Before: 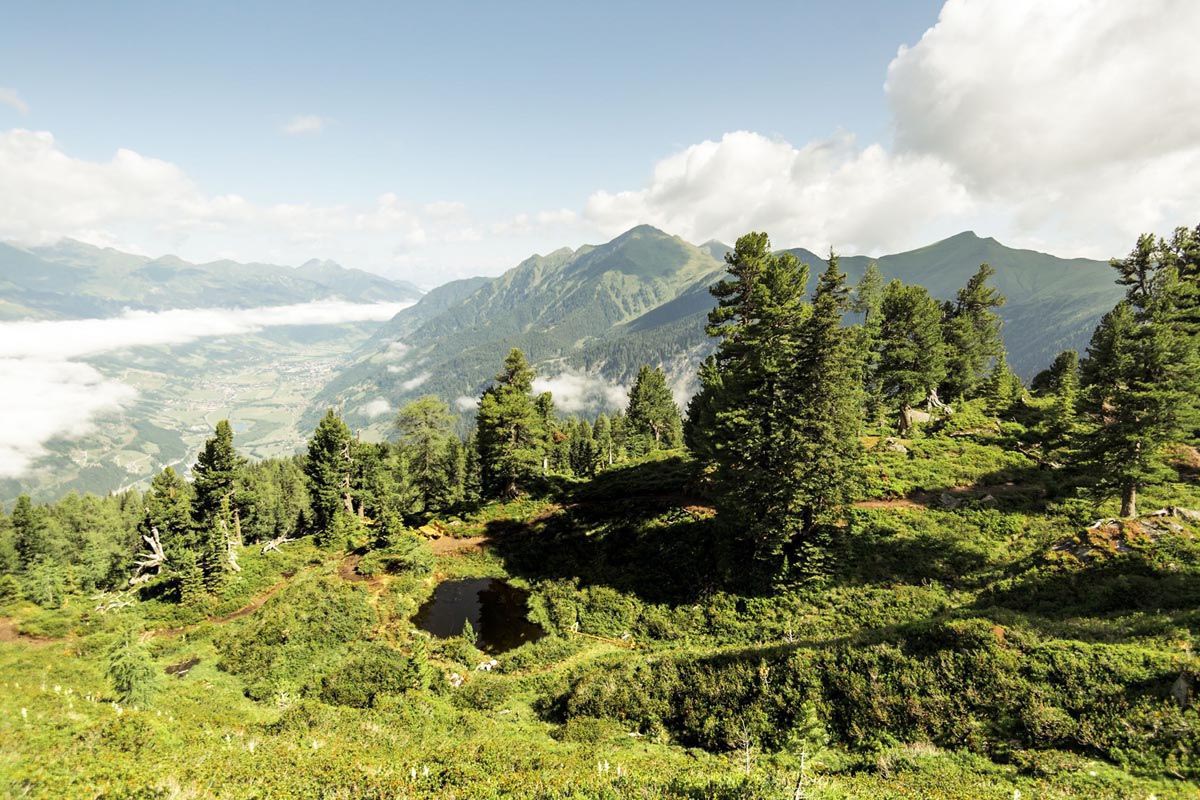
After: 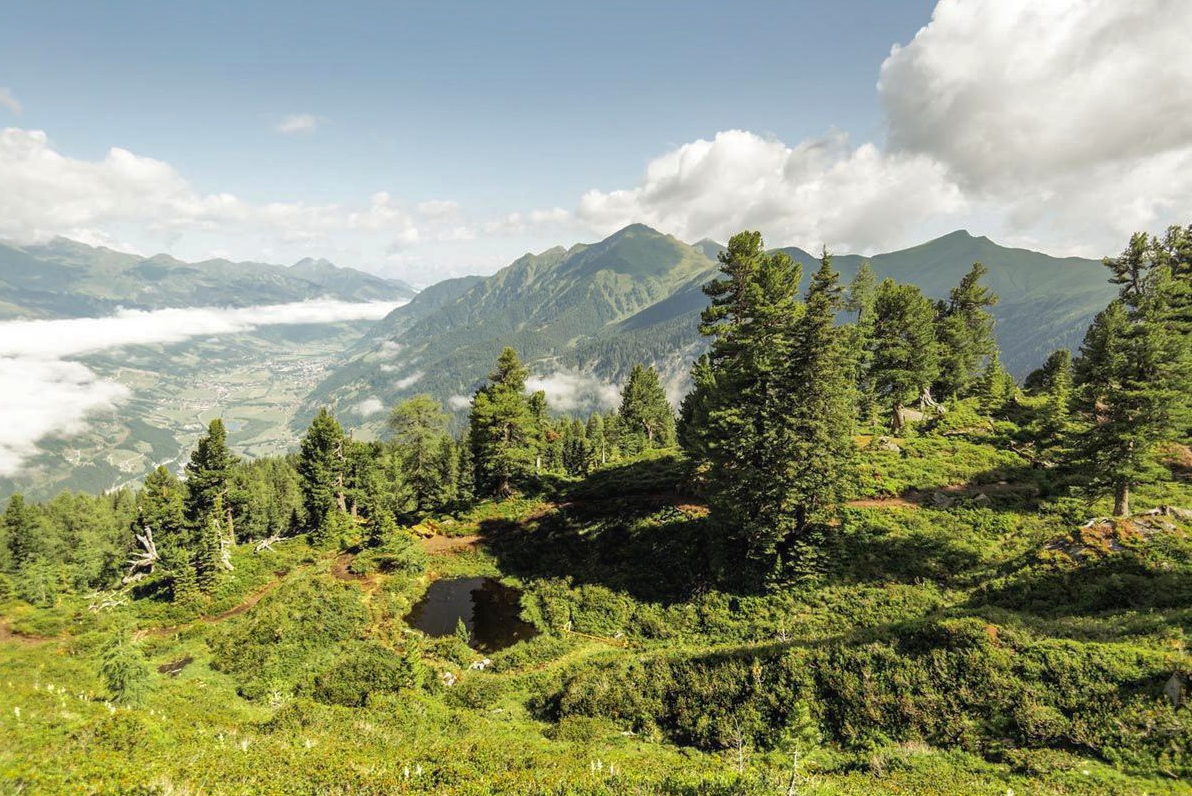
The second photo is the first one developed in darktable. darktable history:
shadows and highlights: on, module defaults
local contrast: detail 110%
crop and rotate: left 0.614%, top 0.179%, bottom 0.309%
